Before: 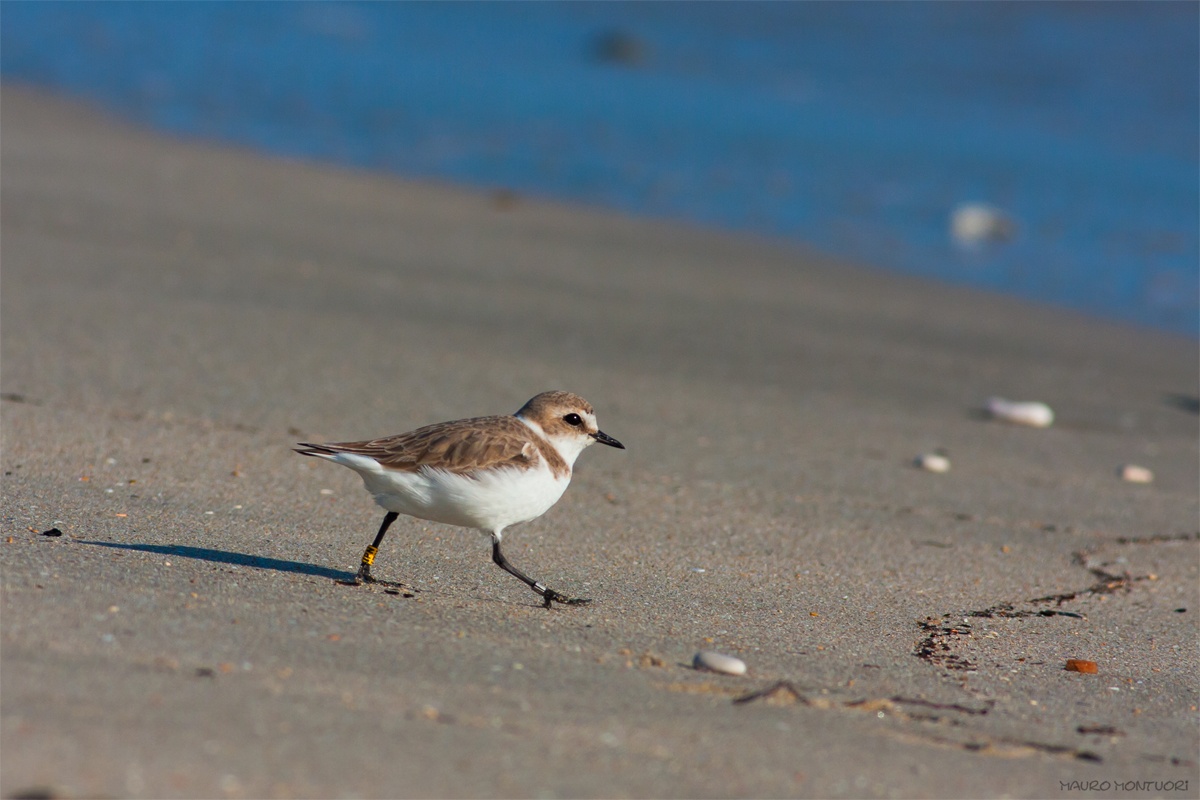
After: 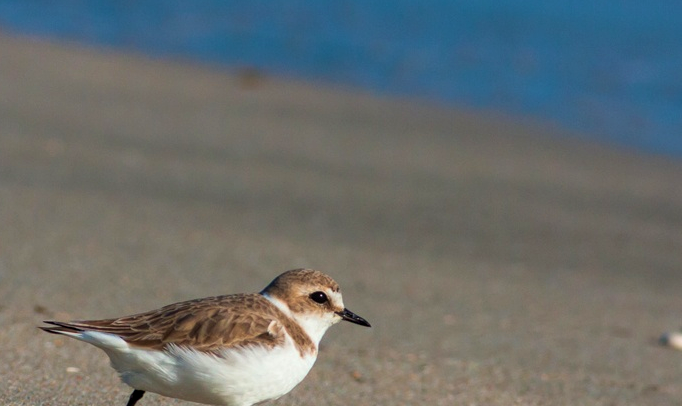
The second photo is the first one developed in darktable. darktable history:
crop: left 21.175%, top 15.295%, right 21.933%, bottom 33.939%
velvia: on, module defaults
local contrast: on, module defaults
